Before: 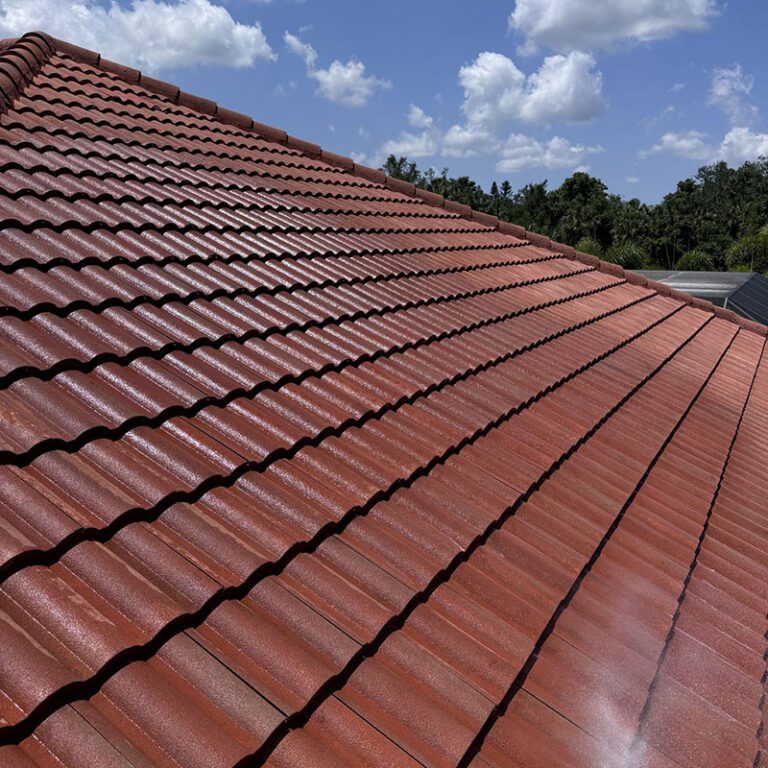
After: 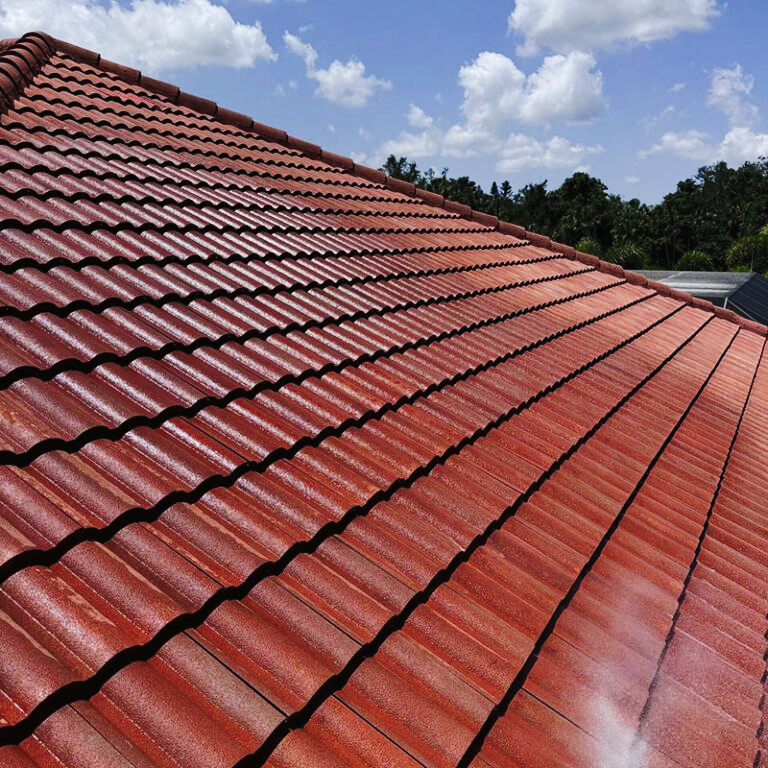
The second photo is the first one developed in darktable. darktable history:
tone curve: curves: ch0 [(0, 0) (0.003, 0.018) (0.011, 0.021) (0.025, 0.028) (0.044, 0.039) (0.069, 0.05) (0.1, 0.06) (0.136, 0.081) (0.177, 0.117) (0.224, 0.161) (0.277, 0.226) (0.335, 0.315) (0.399, 0.421) (0.468, 0.53) (0.543, 0.627) (0.623, 0.726) (0.709, 0.789) (0.801, 0.859) (0.898, 0.924) (1, 1)], preserve colors none
